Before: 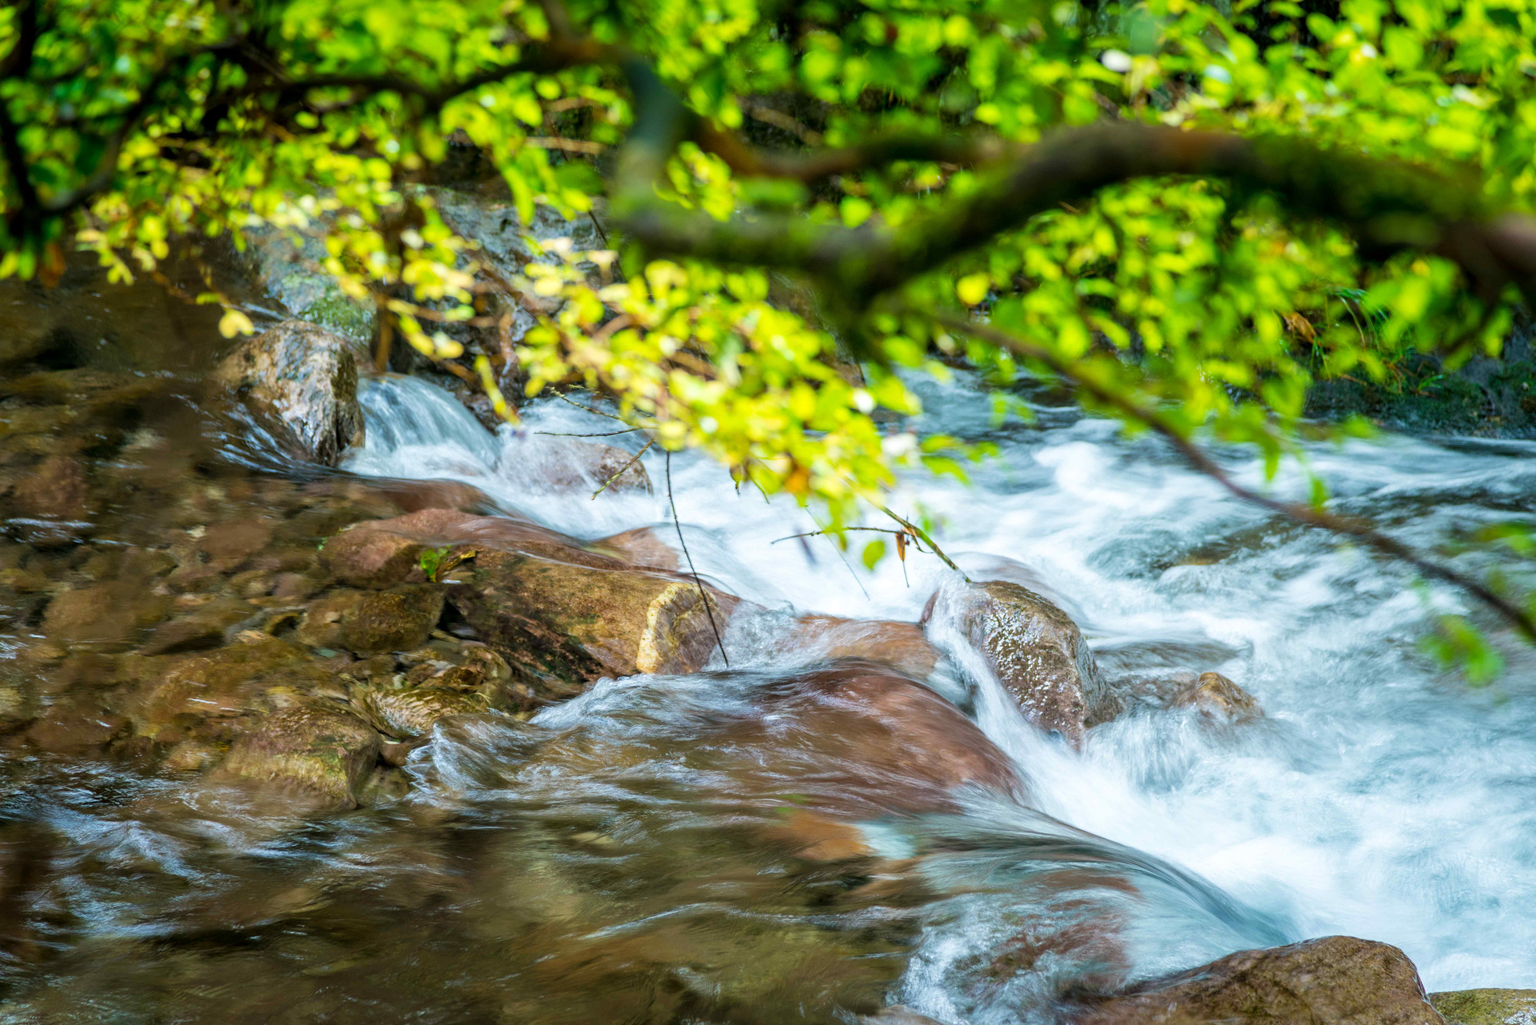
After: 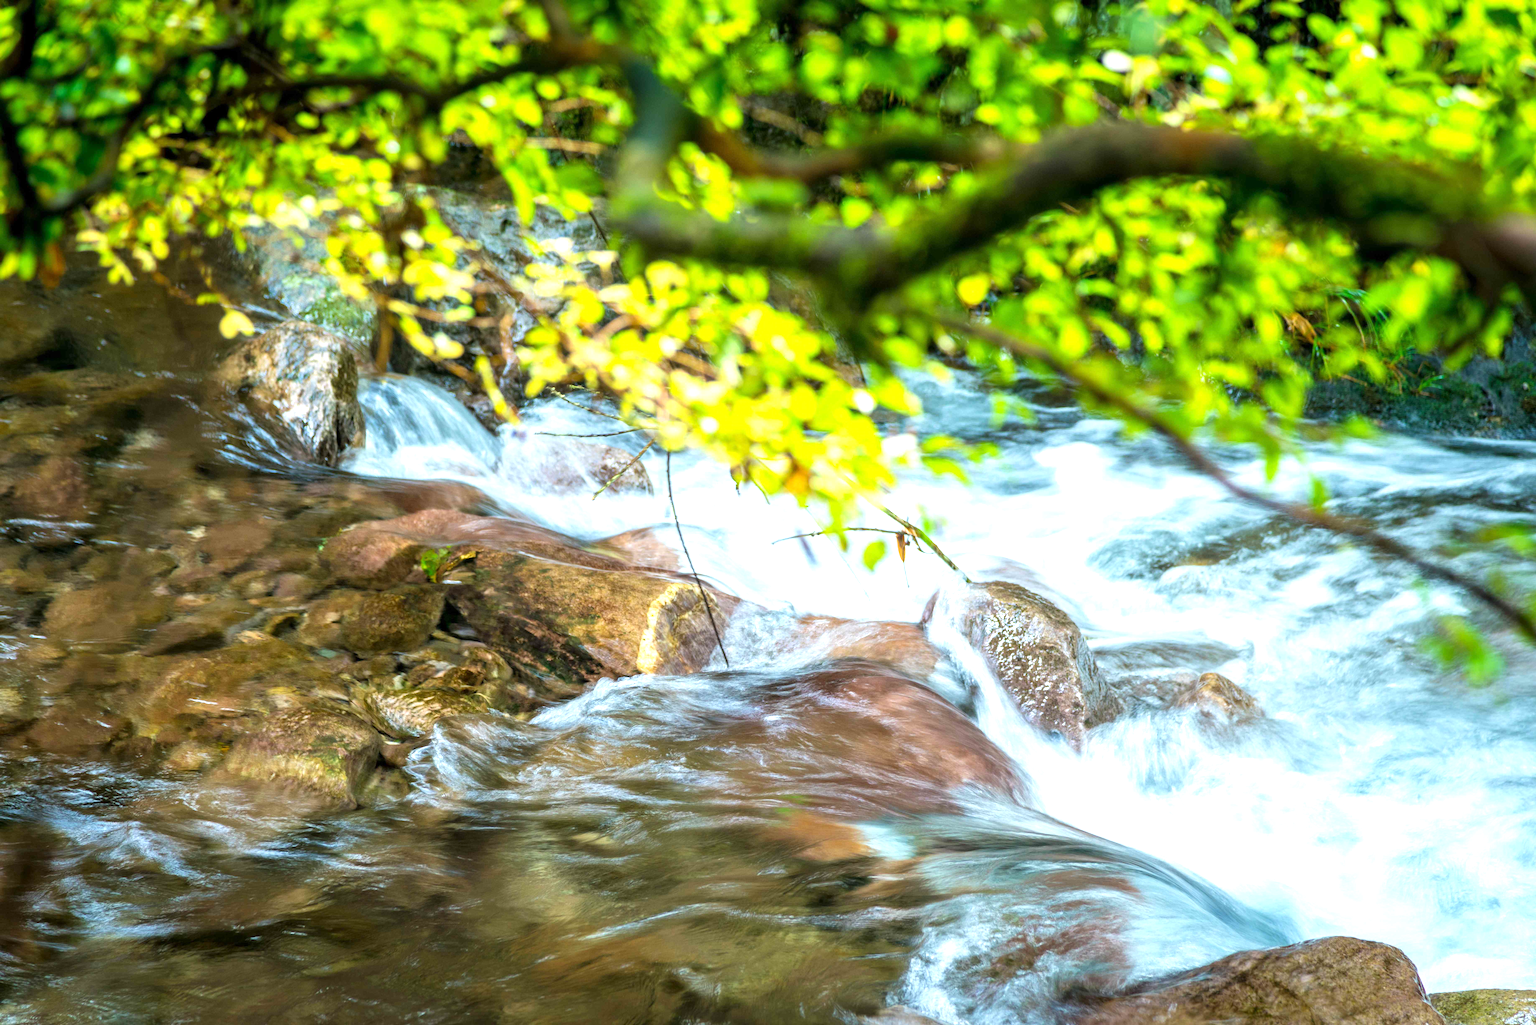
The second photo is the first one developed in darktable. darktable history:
exposure: exposure 0.694 EV, compensate highlight preservation false
